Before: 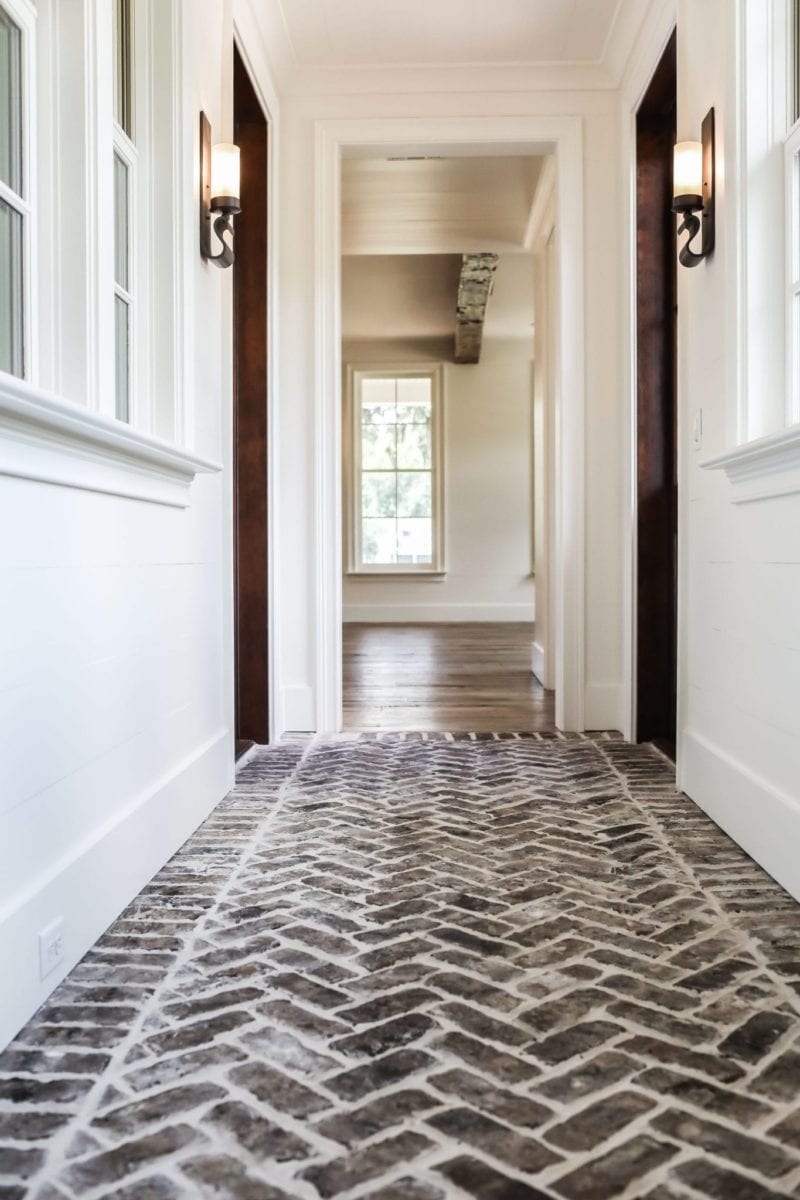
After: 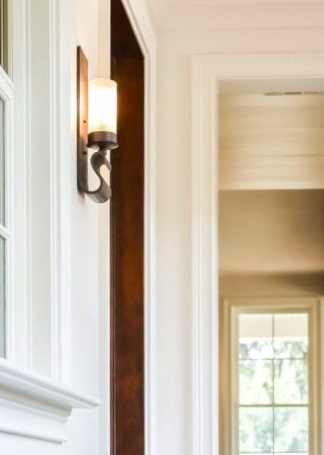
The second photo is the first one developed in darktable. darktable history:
crop: left 15.452%, top 5.459%, right 43.956%, bottom 56.62%
color balance rgb: perceptual saturation grading › global saturation 25%, perceptual brilliance grading › mid-tones 10%, perceptual brilliance grading › shadows 15%, global vibrance 20%
